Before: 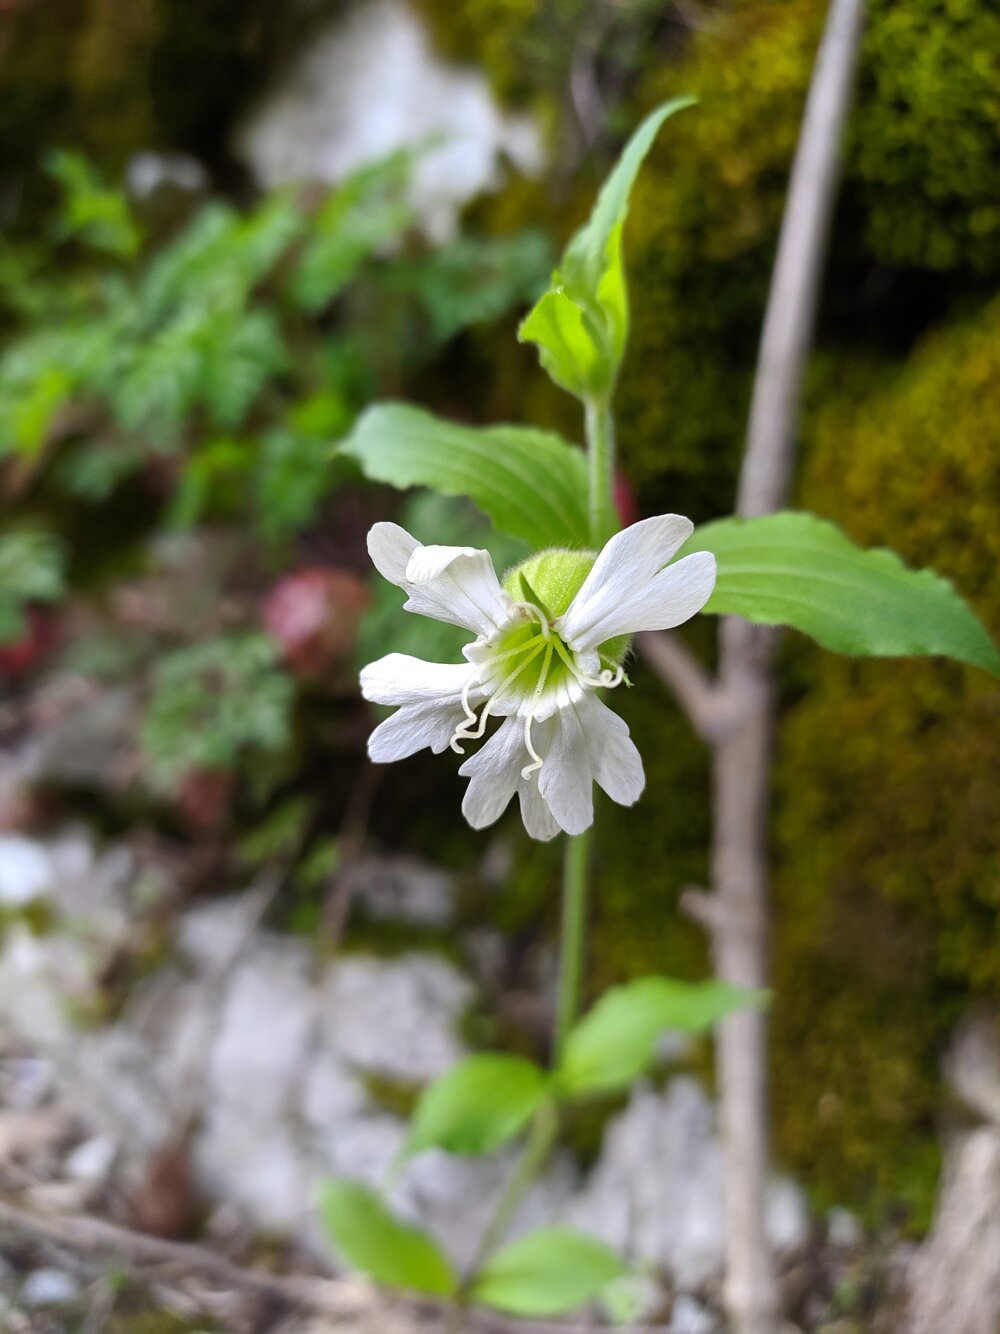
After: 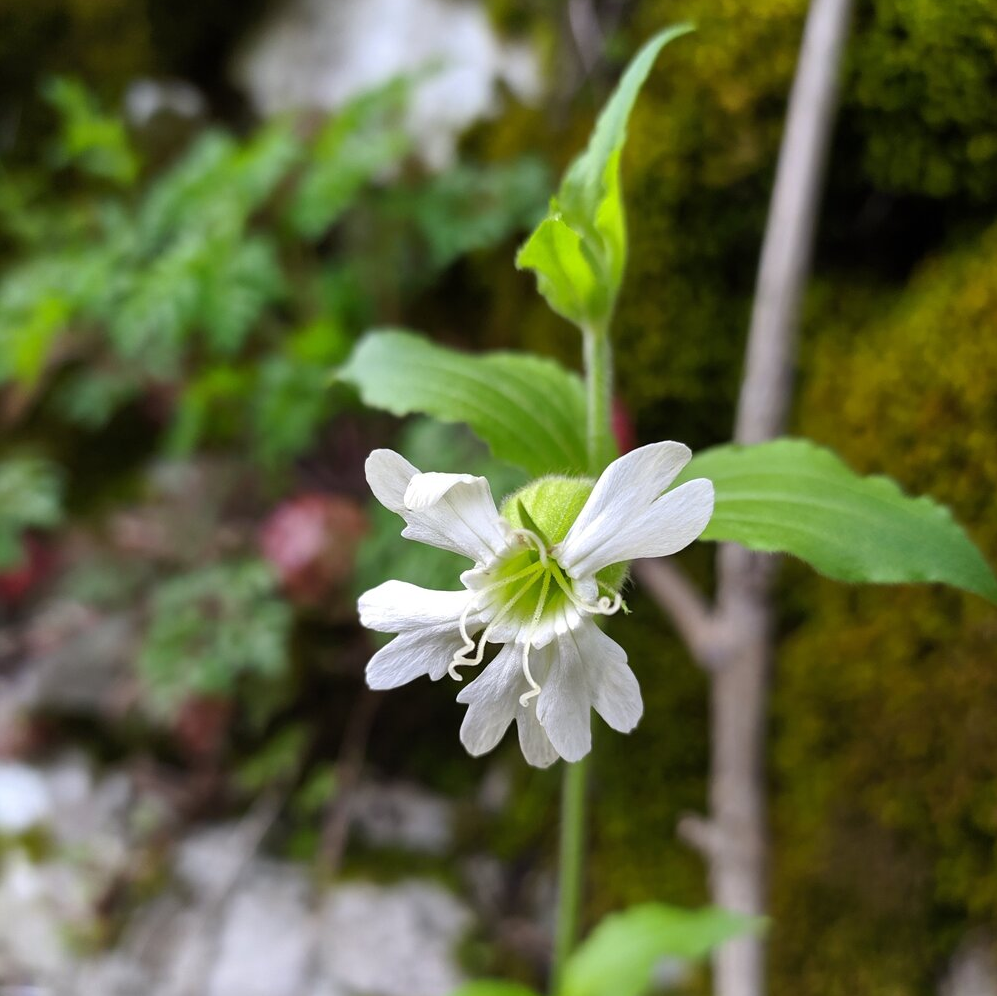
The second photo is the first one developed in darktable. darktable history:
crop: left 0.213%, top 5.49%, bottom 19.827%
